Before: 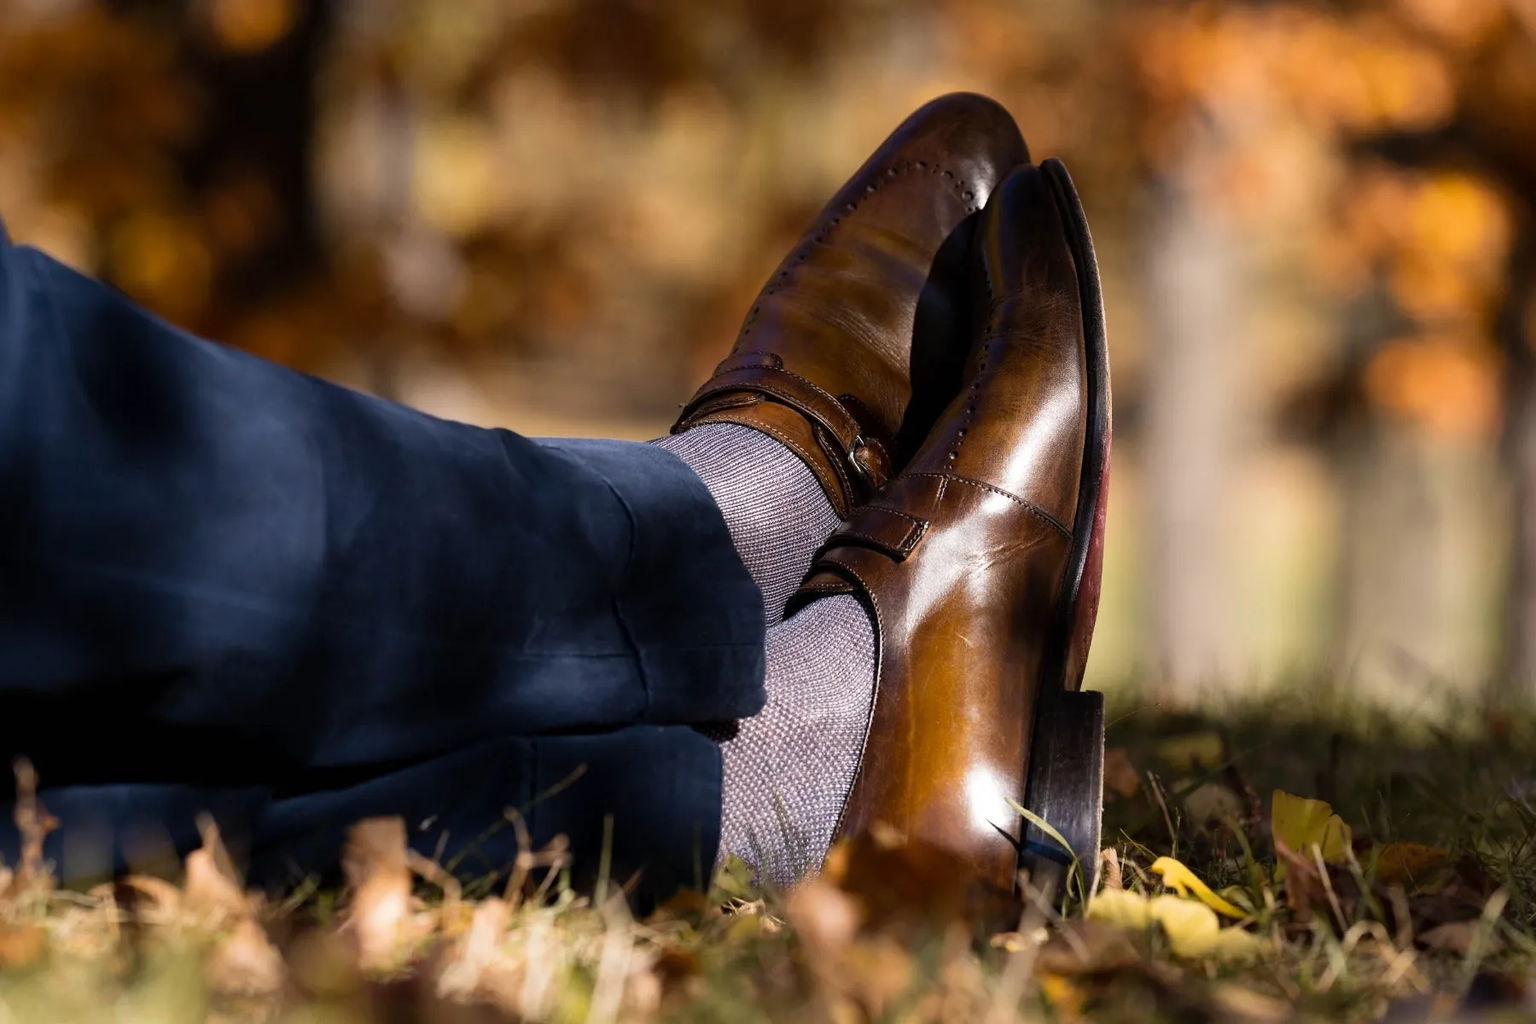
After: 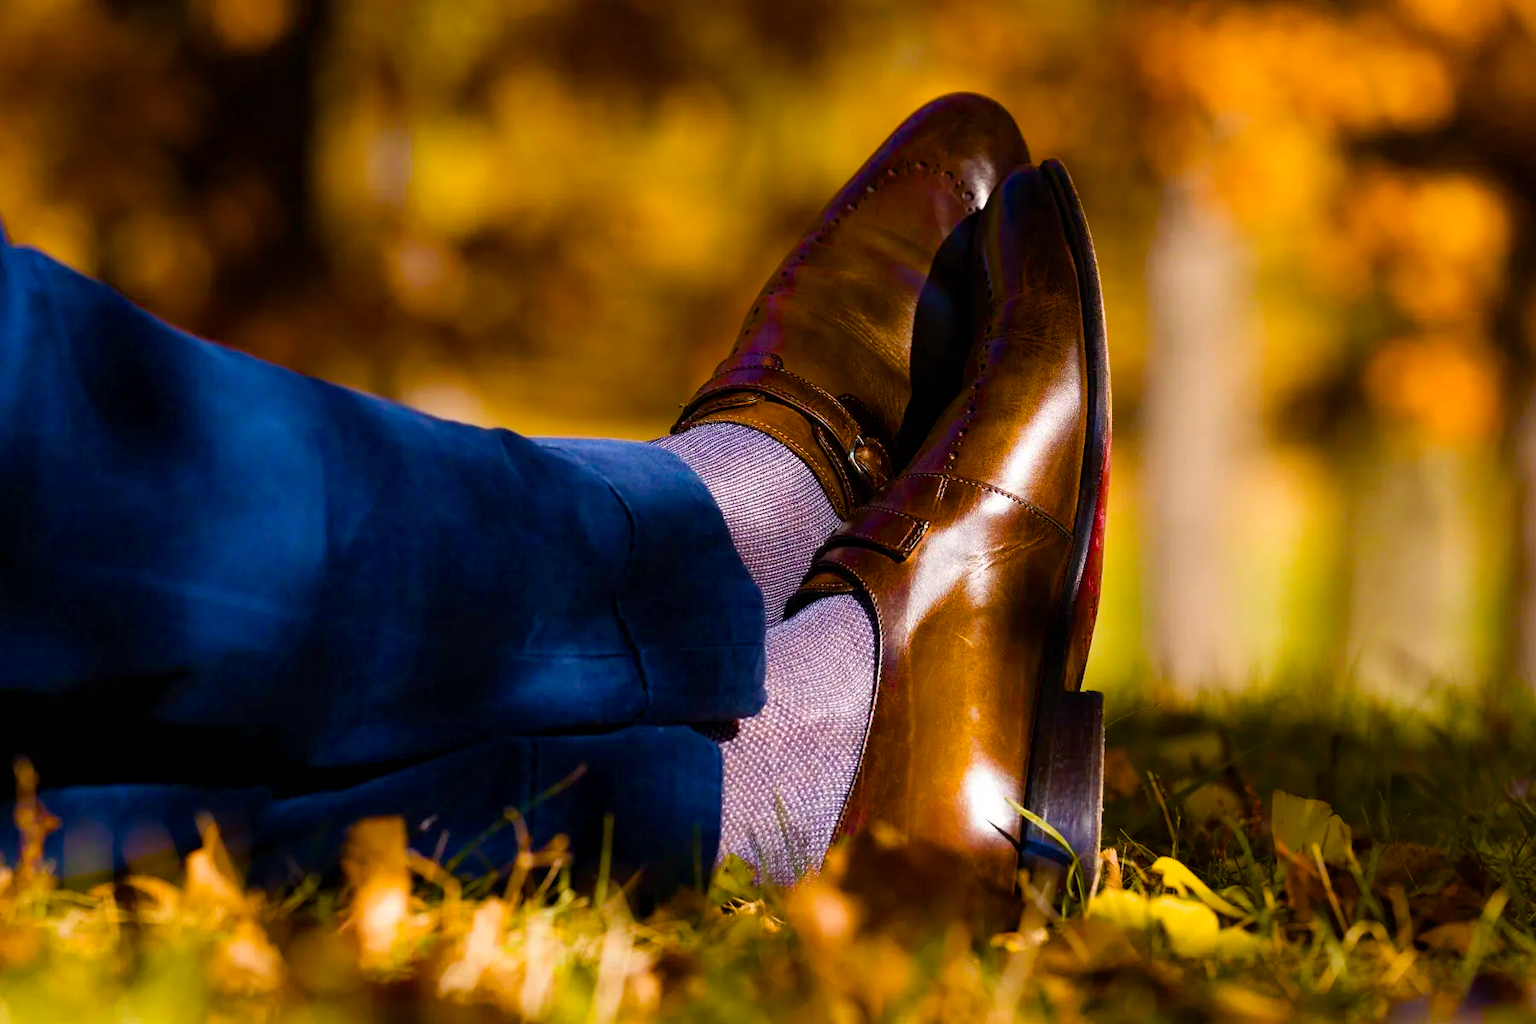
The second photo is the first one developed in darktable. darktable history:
color balance rgb: linear chroma grading › global chroma 15.411%, perceptual saturation grading › global saturation 34.872%, perceptual saturation grading › highlights -25.625%, perceptual saturation grading › shadows 49.37%, global vibrance 59.836%
